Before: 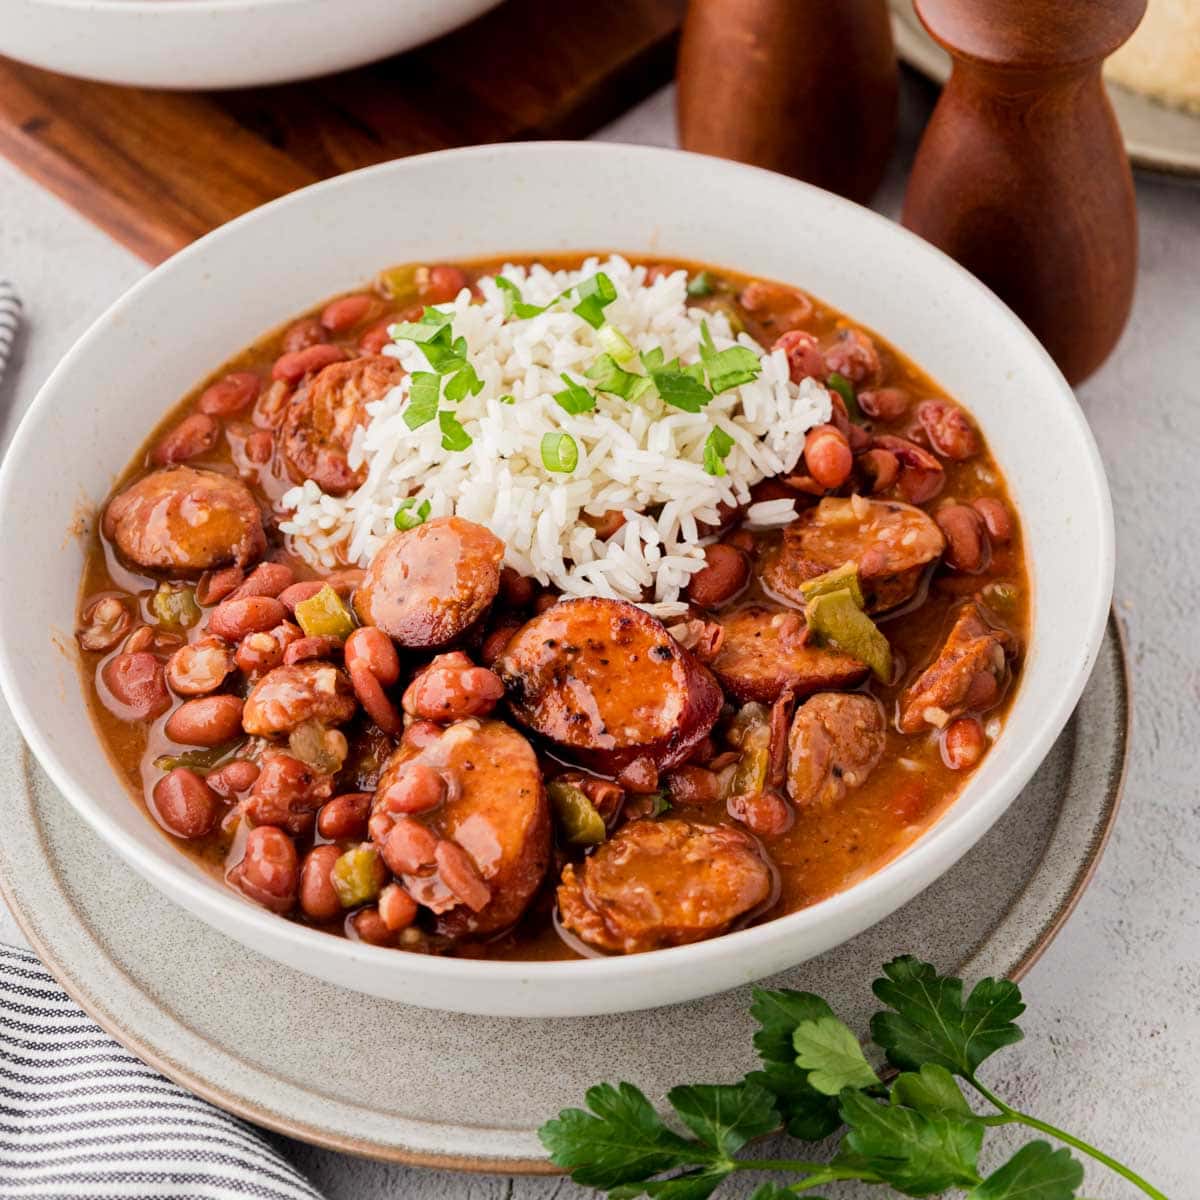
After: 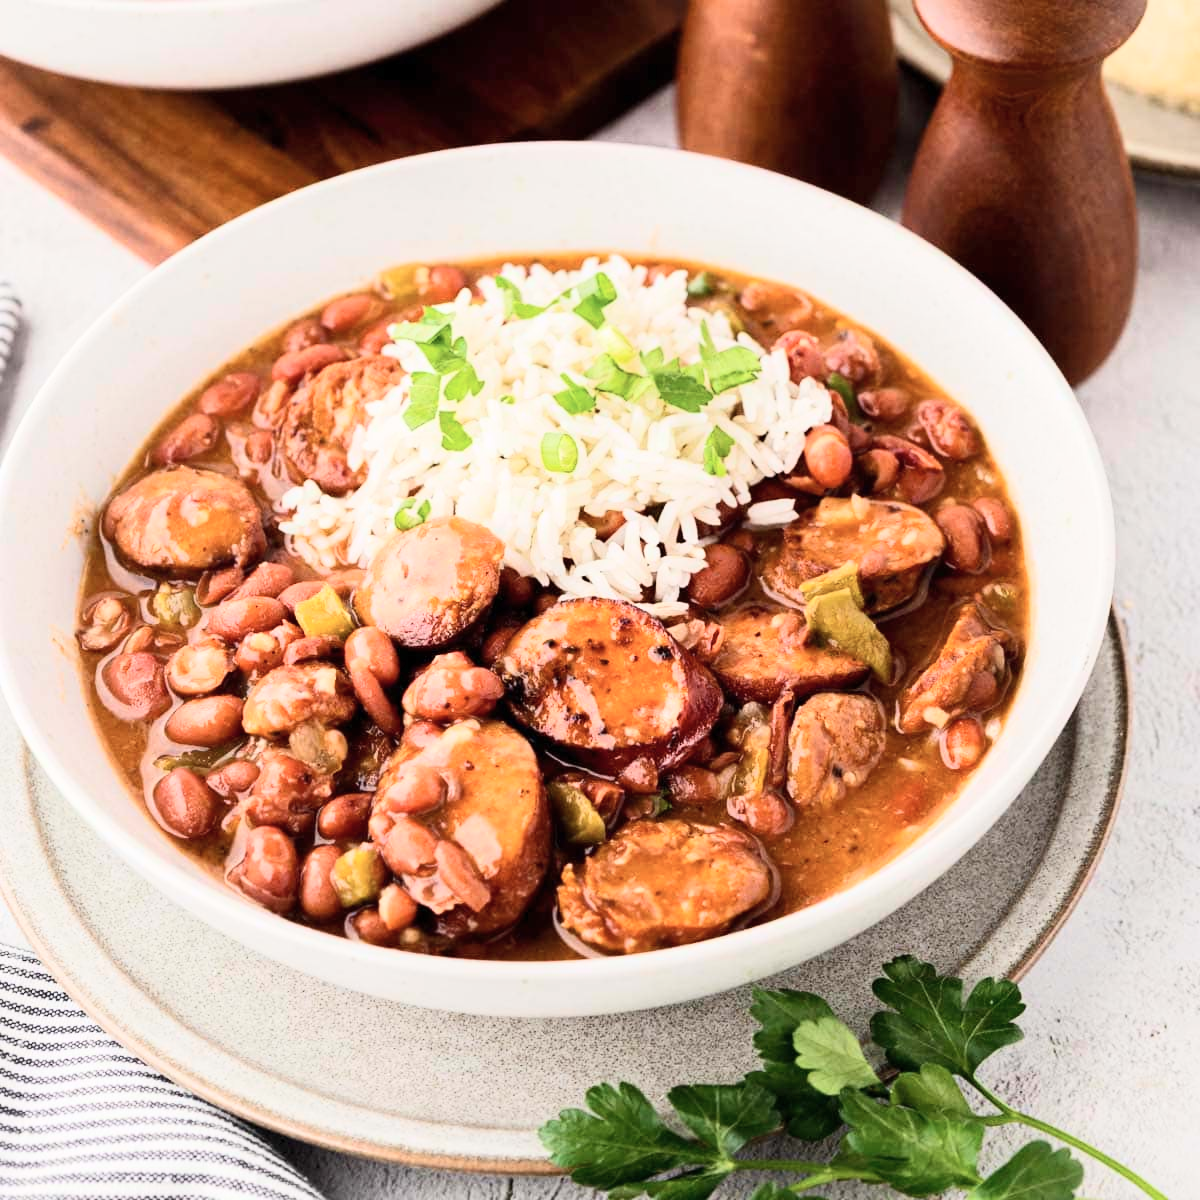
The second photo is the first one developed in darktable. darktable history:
global tonemap: drago (0.7, 100)
contrast brightness saturation: contrast 0.28
